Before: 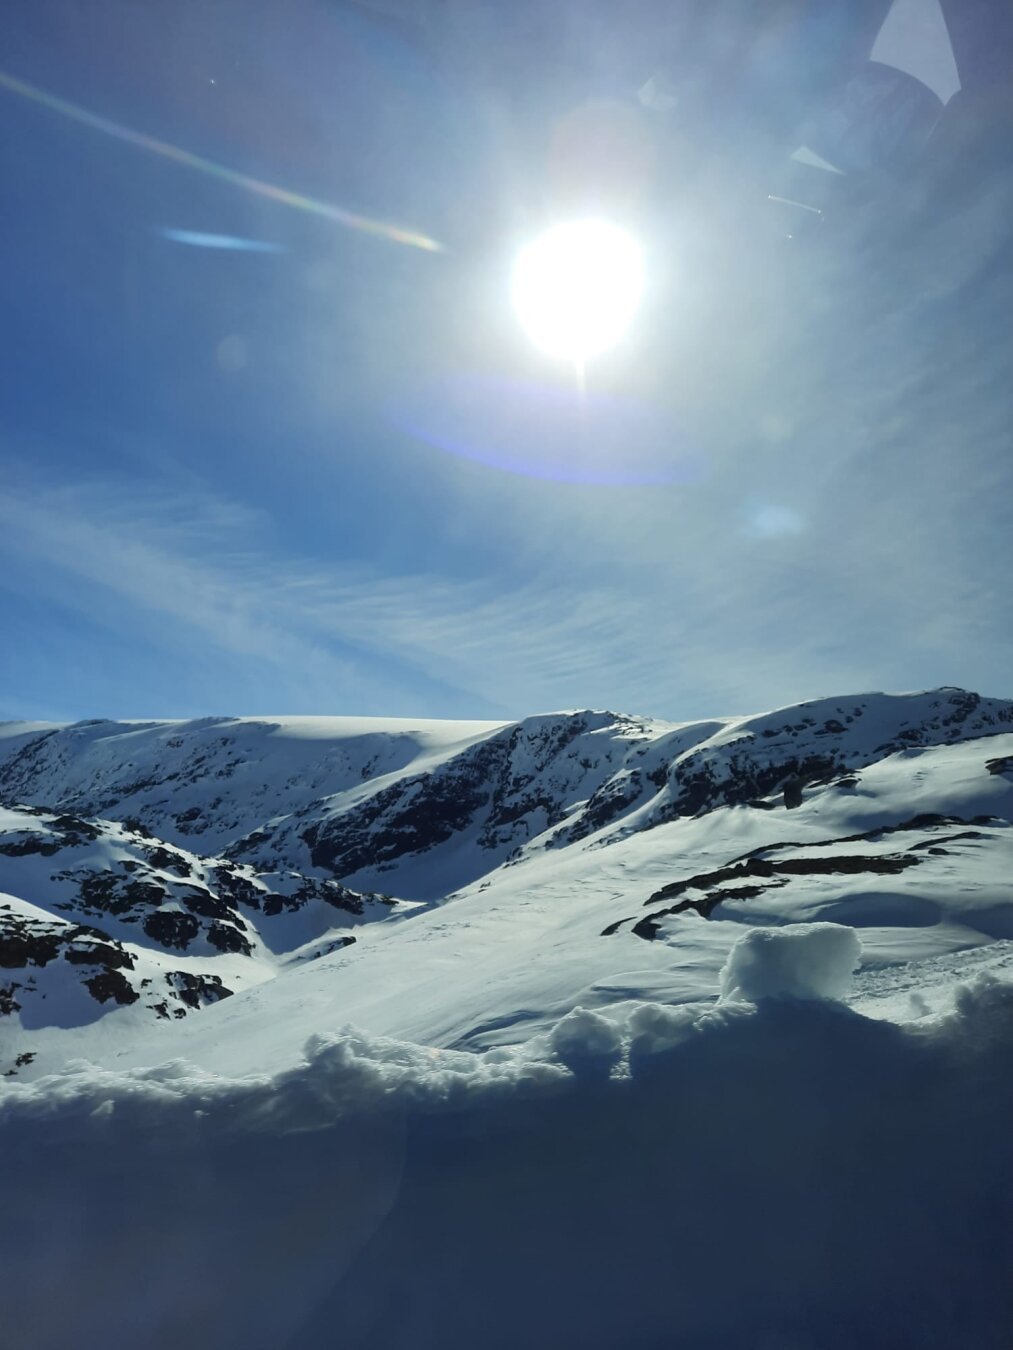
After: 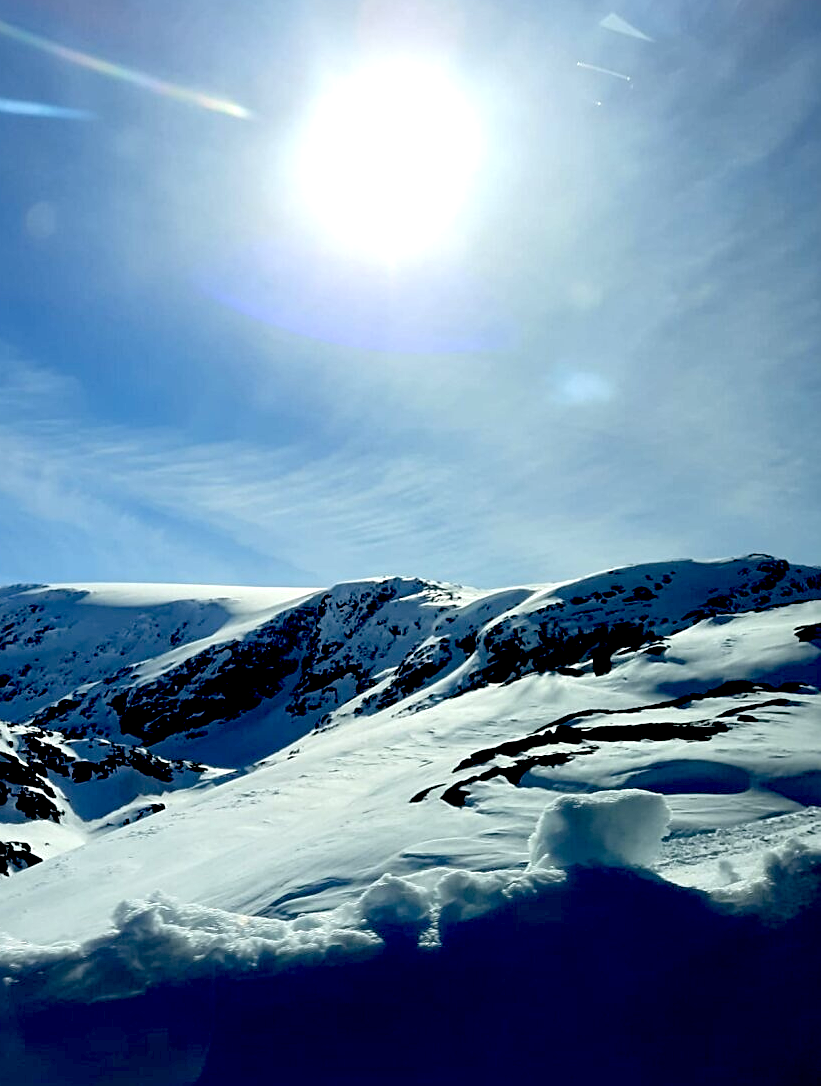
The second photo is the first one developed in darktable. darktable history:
color correction: highlights b* -0.025
exposure: black level correction 0.038, exposure 0.498 EV, compensate highlight preservation false
crop: left 18.857%, top 9.902%, right 0%, bottom 9.648%
sharpen: radius 2.148, amount 0.388, threshold 0.191
